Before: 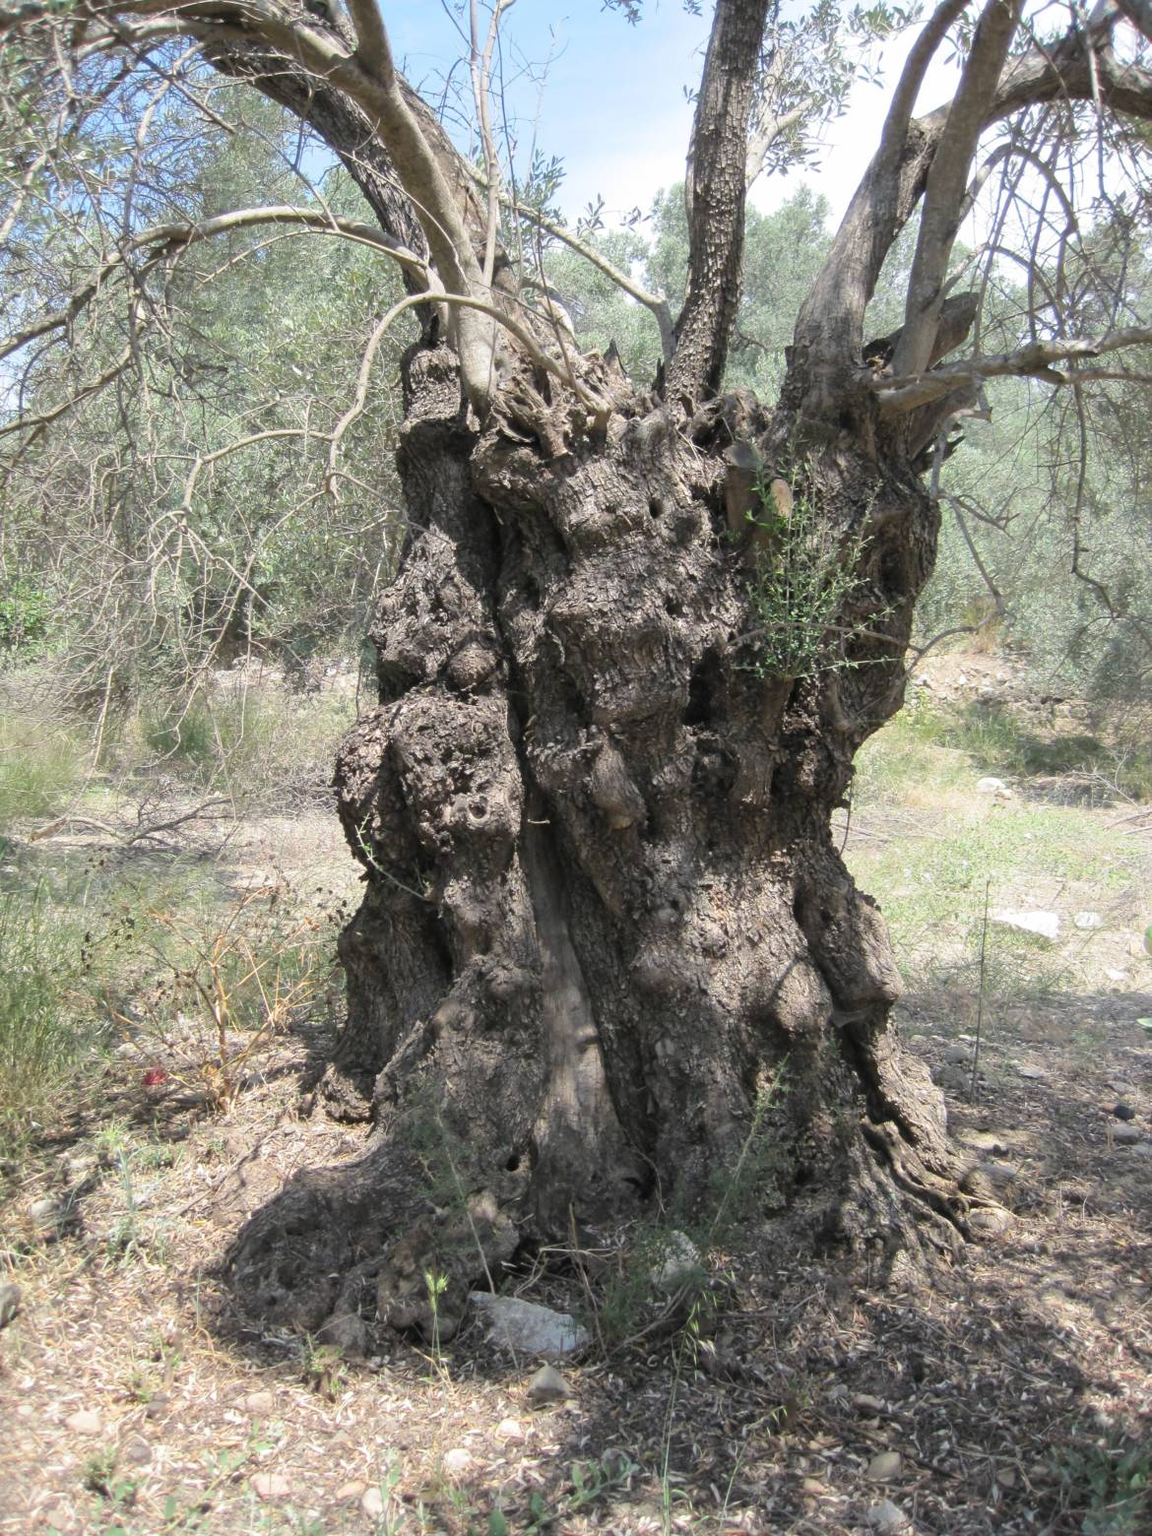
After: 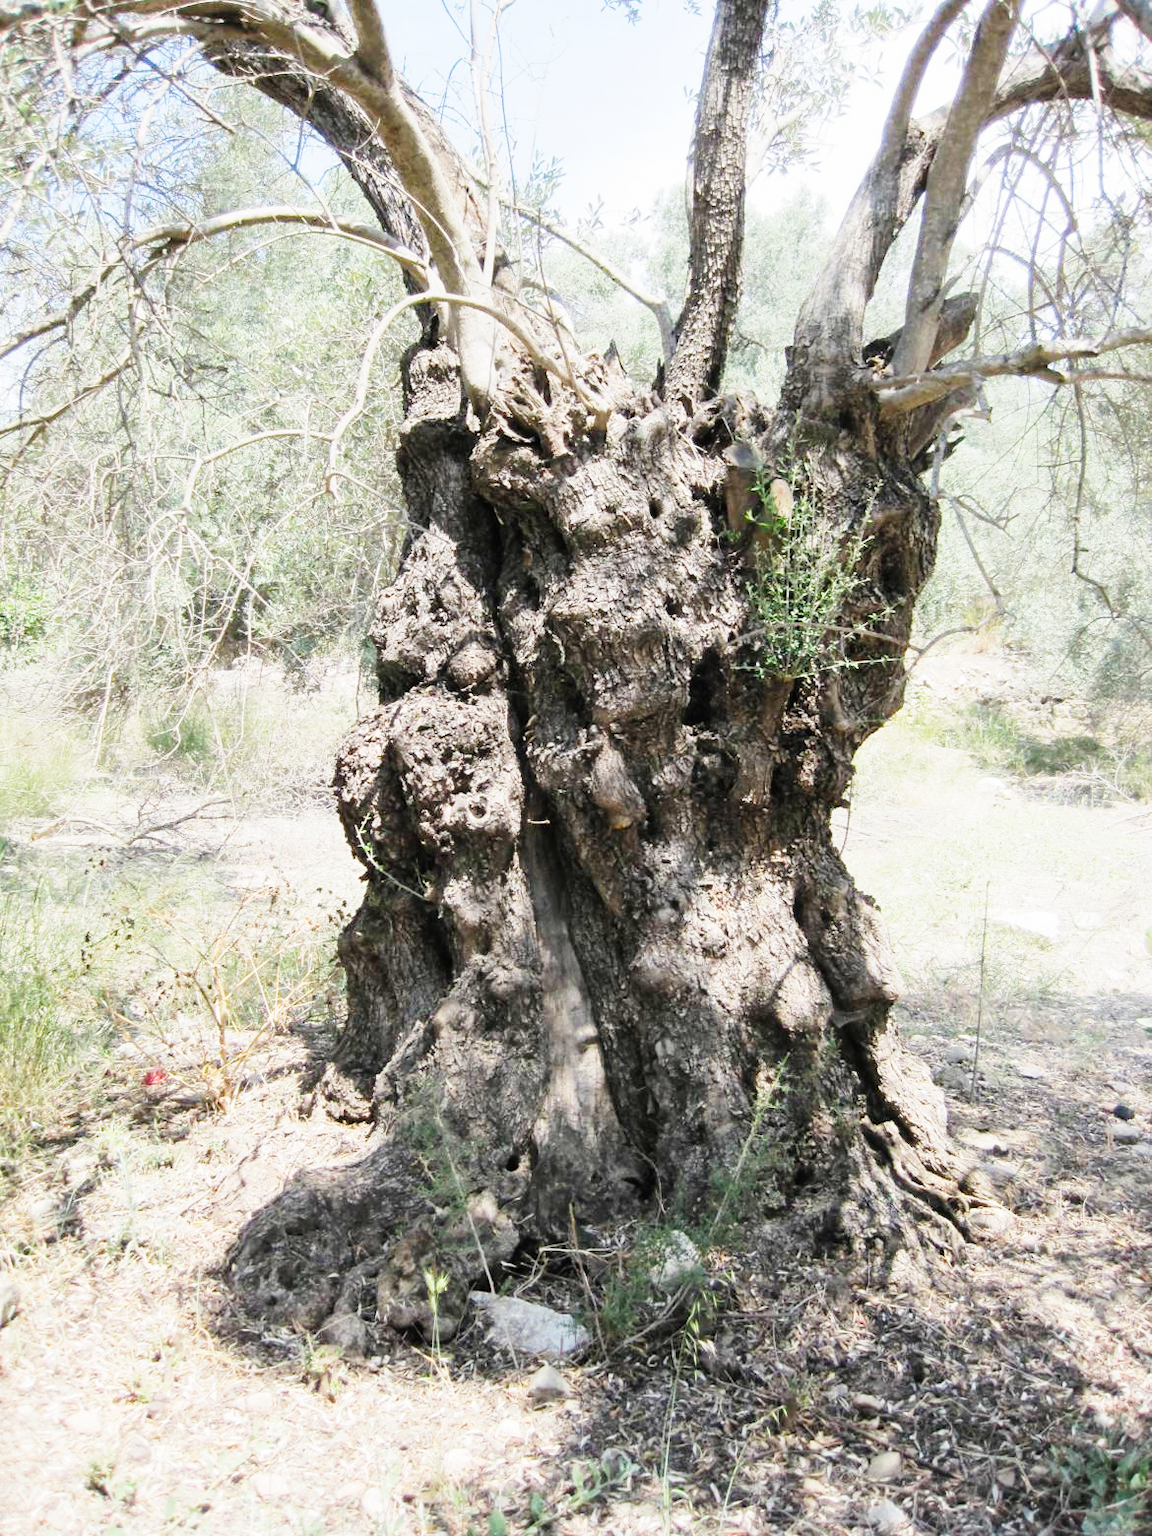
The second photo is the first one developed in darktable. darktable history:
base curve: curves: ch0 [(0, 0) (0, 0.001) (0.001, 0.001) (0.004, 0.002) (0.007, 0.004) (0.015, 0.013) (0.033, 0.045) (0.052, 0.096) (0.075, 0.17) (0.099, 0.241) (0.163, 0.42) (0.219, 0.55) (0.259, 0.616) (0.327, 0.722) (0.365, 0.765) (0.522, 0.873) (0.547, 0.881) (0.689, 0.919) (0.826, 0.952) (1, 1)], preserve colors none
exposure: exposure -0.048 EV, compensate highlight preservation false
